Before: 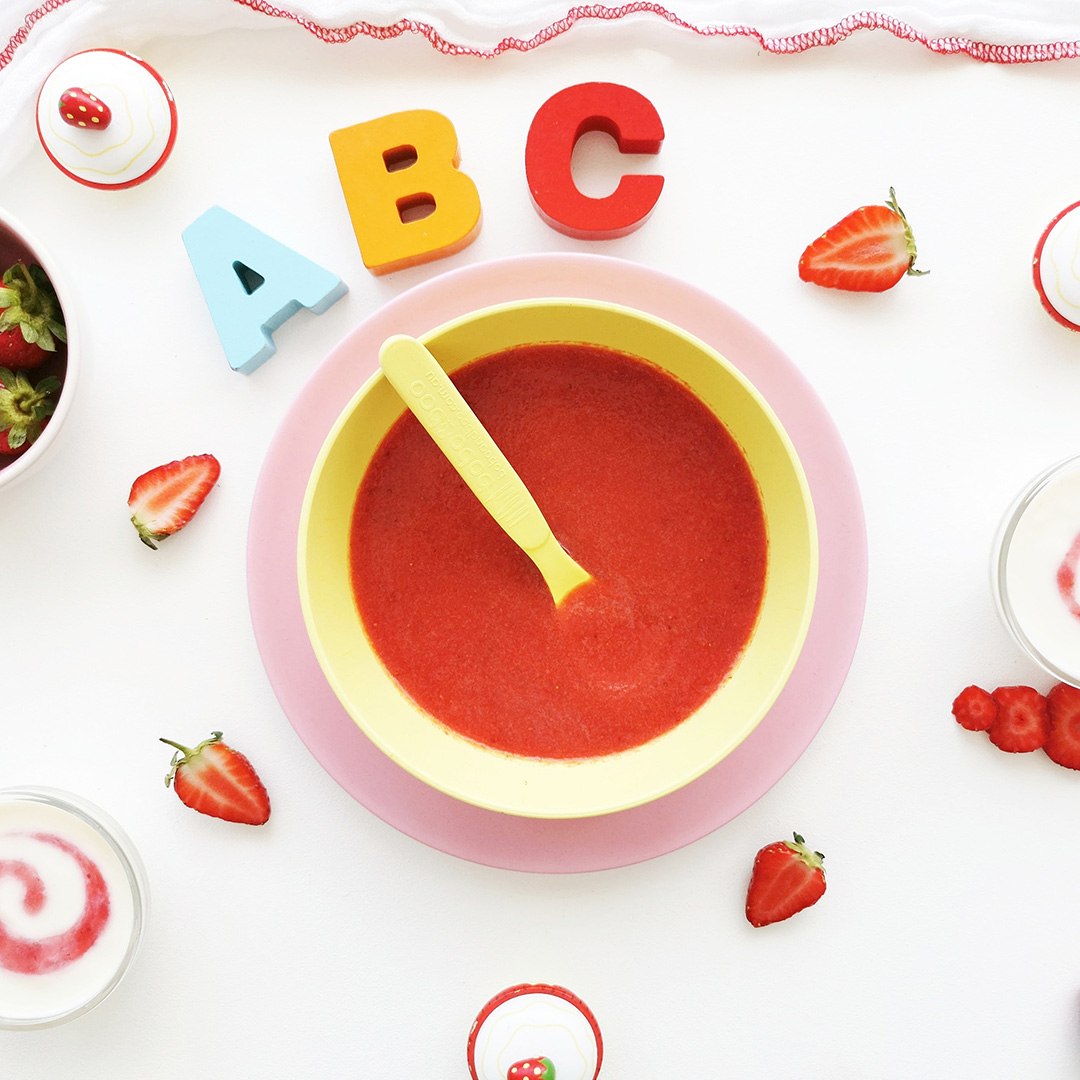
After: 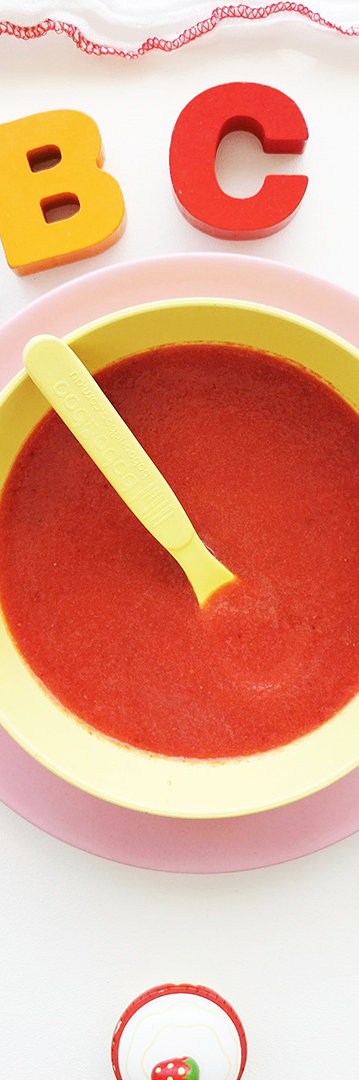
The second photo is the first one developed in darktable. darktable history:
crop: left 33.022%, right 33.676%
